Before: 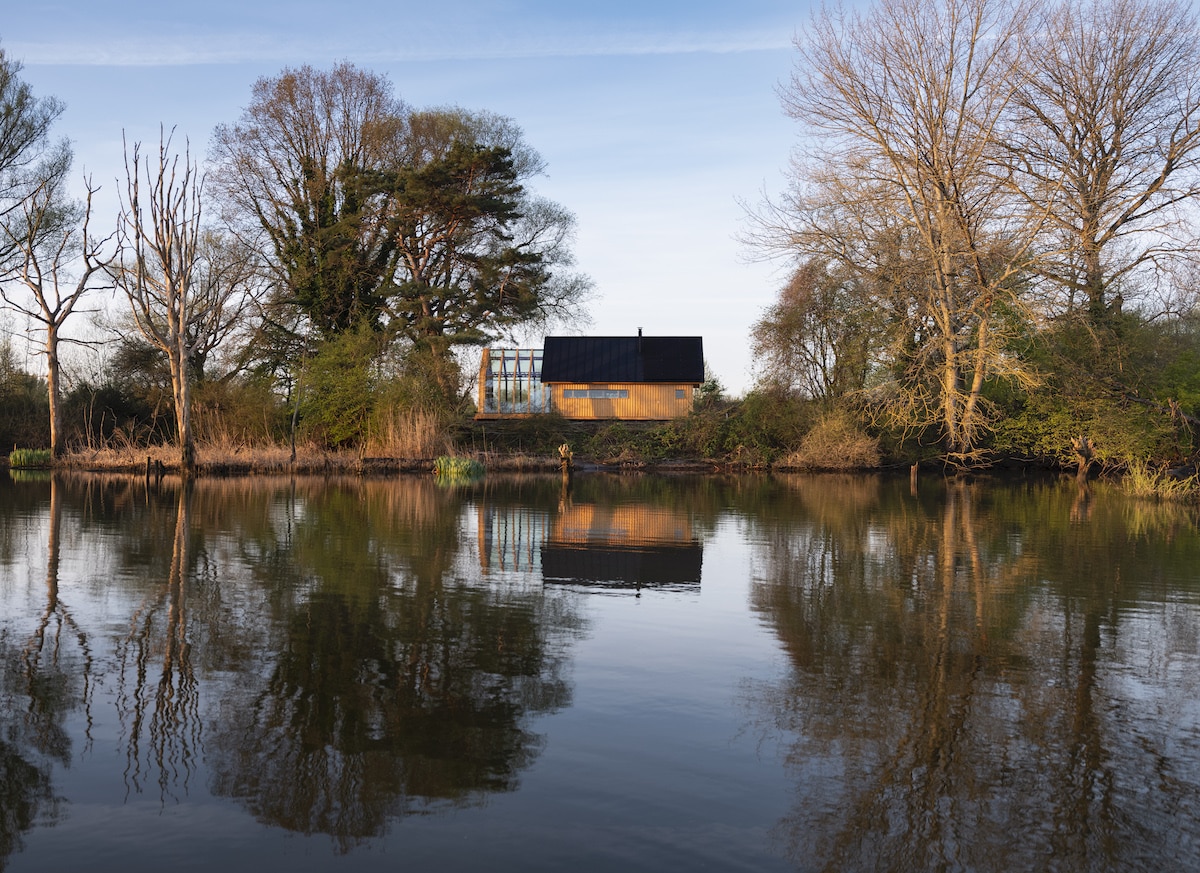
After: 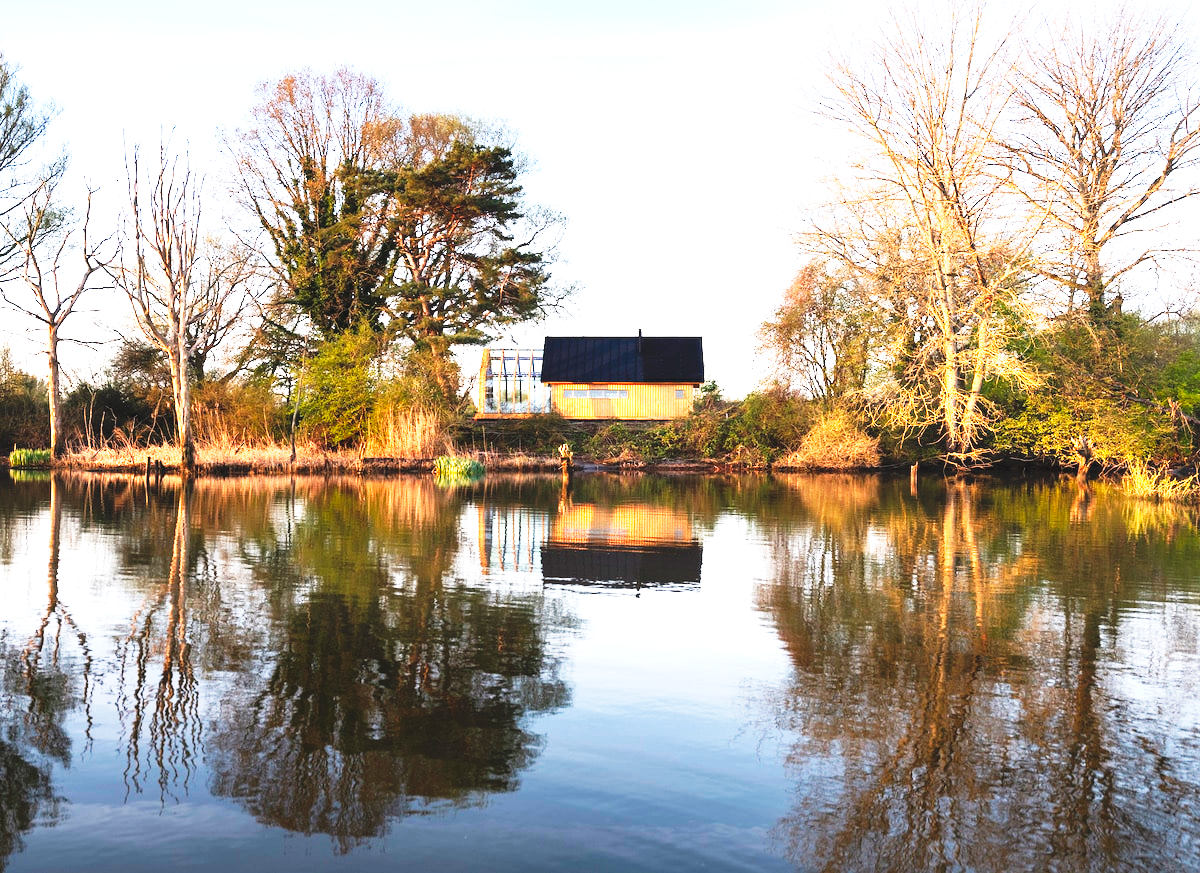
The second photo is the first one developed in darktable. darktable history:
tone curve: curves: ch0 [(0, 0.058) (0.198, 0.188) (0.512, 0.582) (0.625, 0.754) (0.81, 0.934) (1, 1)], preserve colors none
exposure: black level correction 0, exposure 1.409 EV, compensate highlight preservation false
